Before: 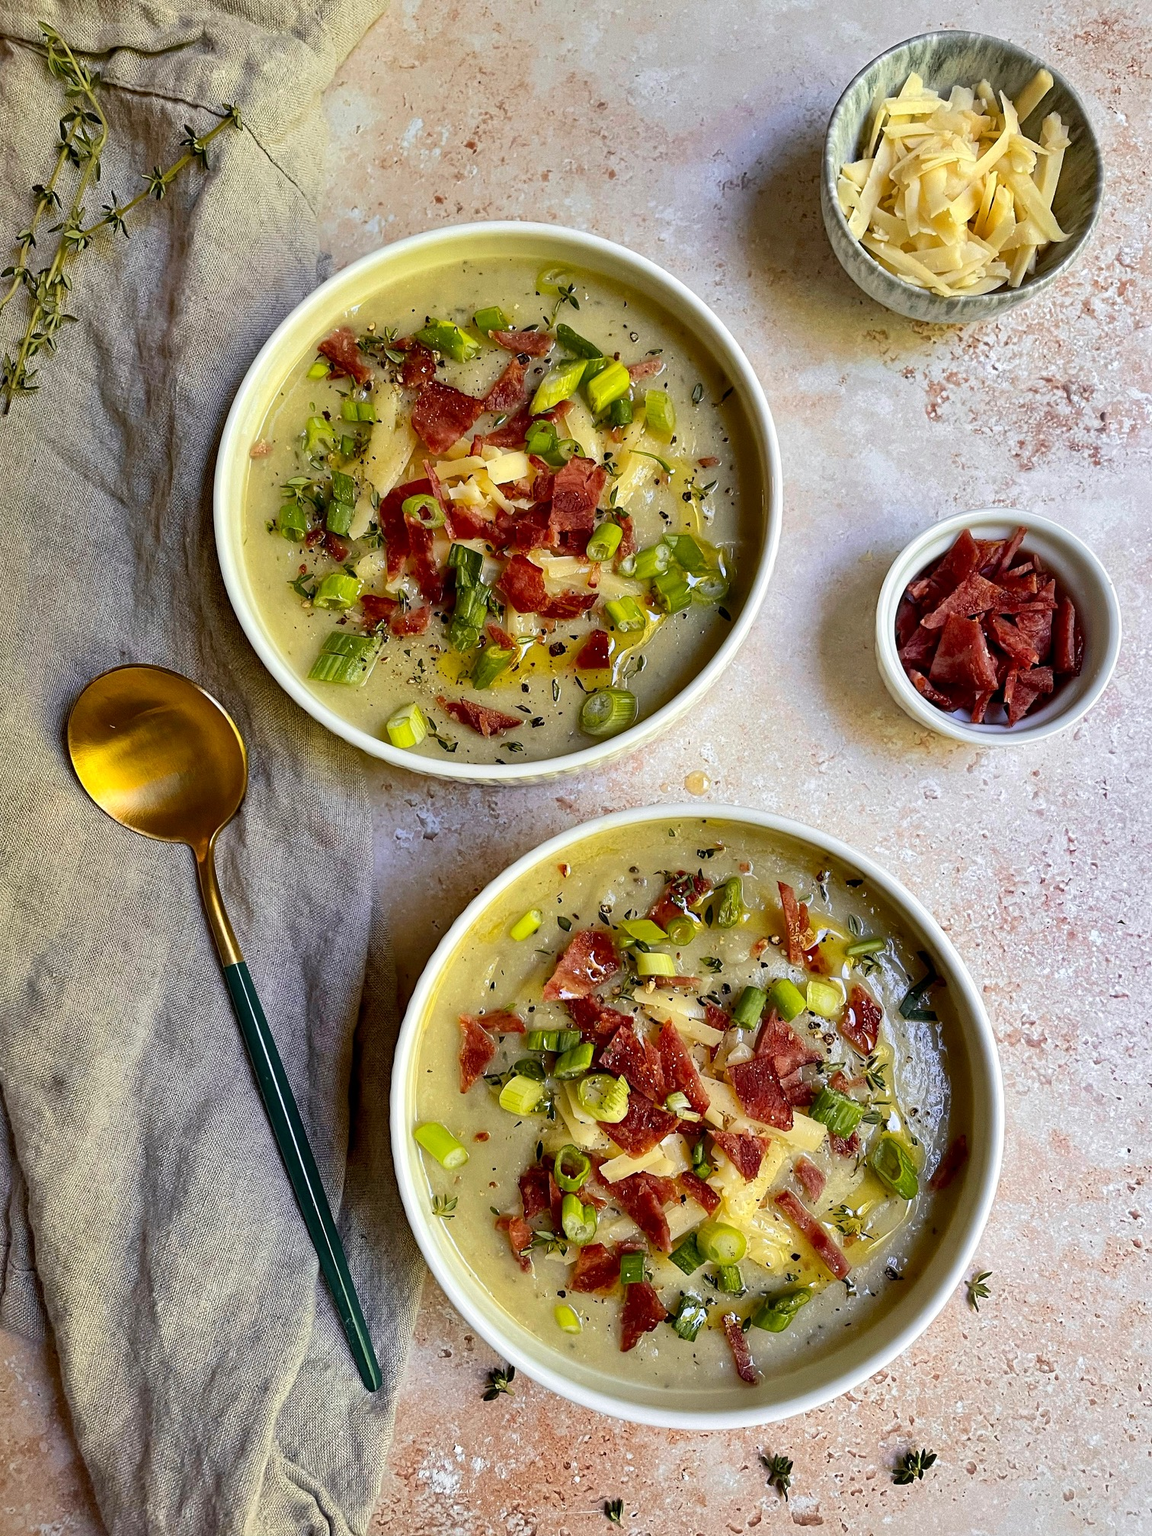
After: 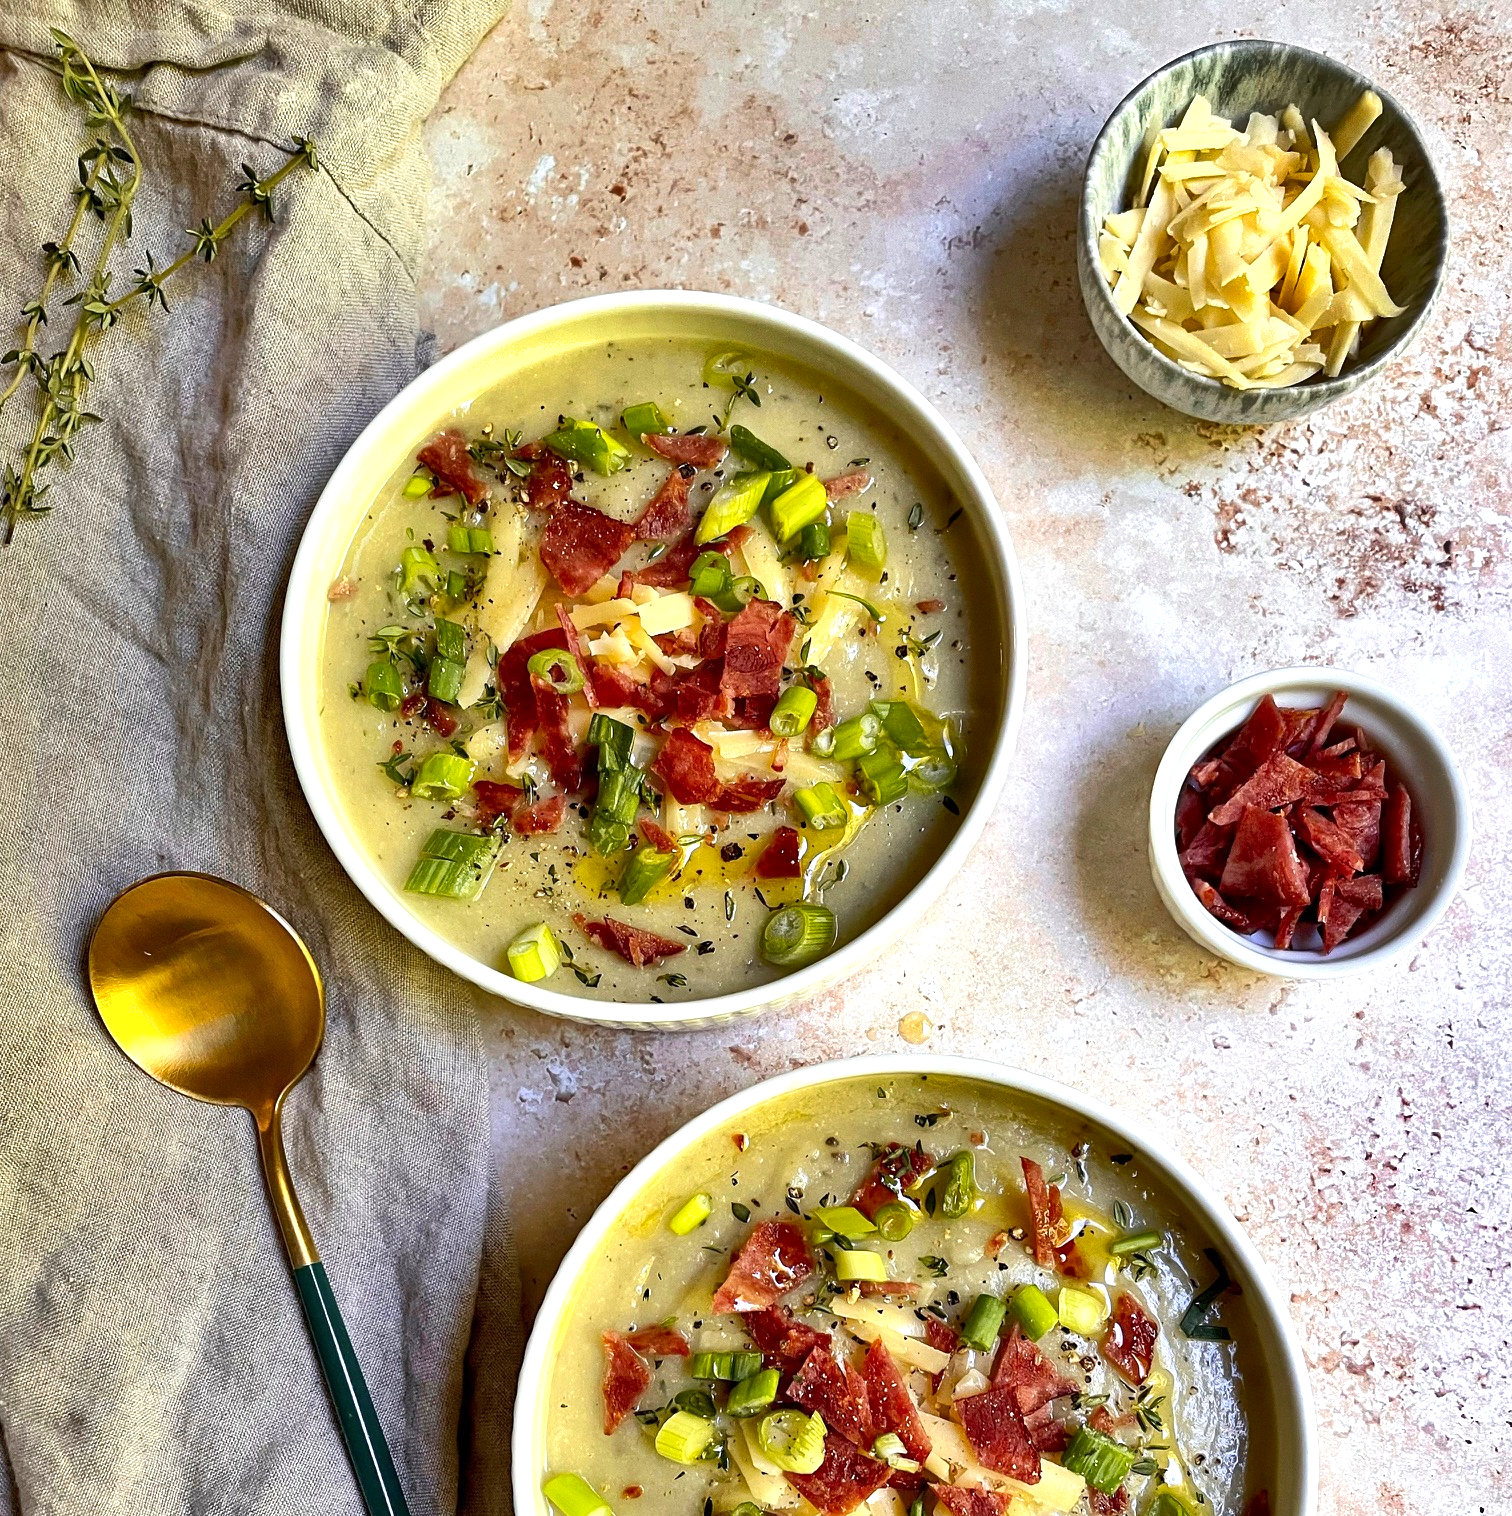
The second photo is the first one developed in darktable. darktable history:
exposure: exposure 0.562 EV, compensate highlight preservation false
crop: bottom 24.767%
shadows and highlights: low approximation 0.01, soften with gaussian
